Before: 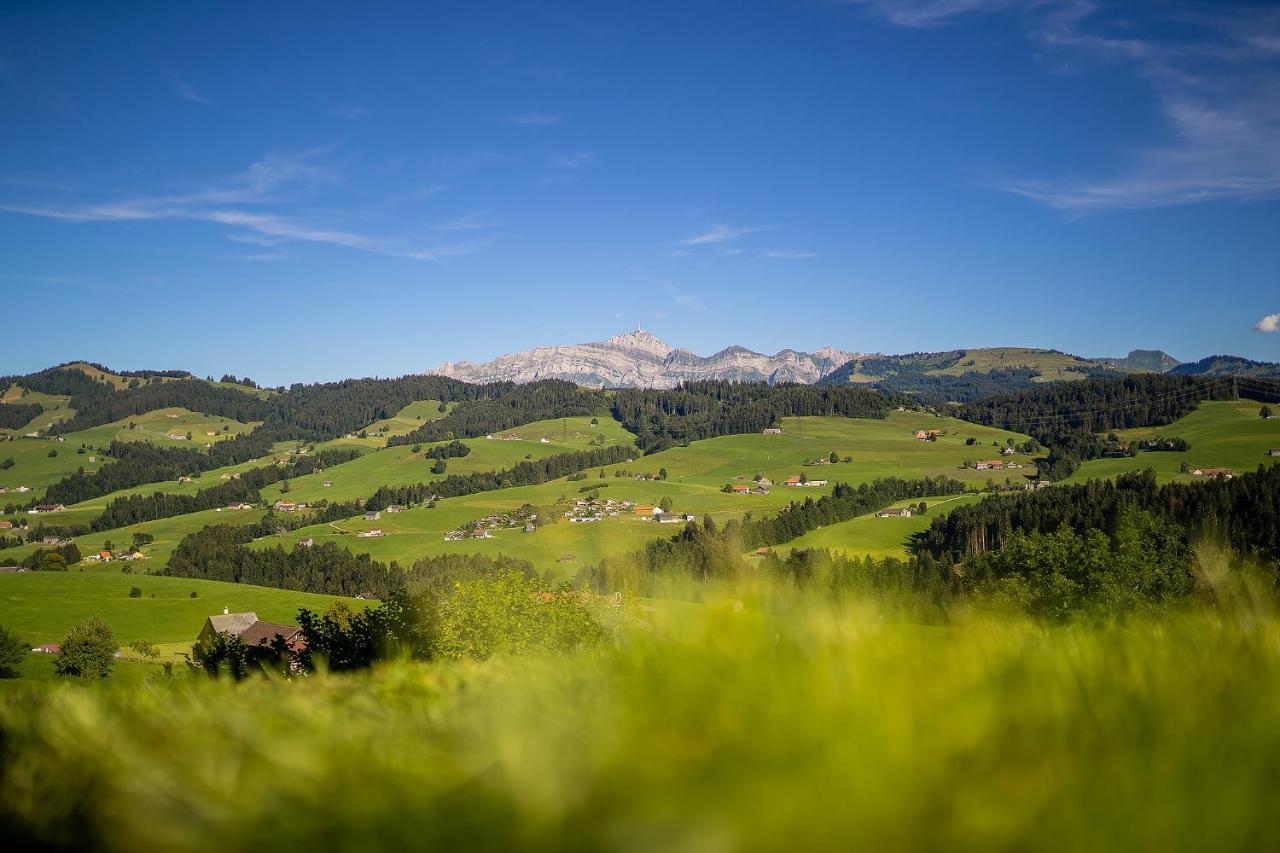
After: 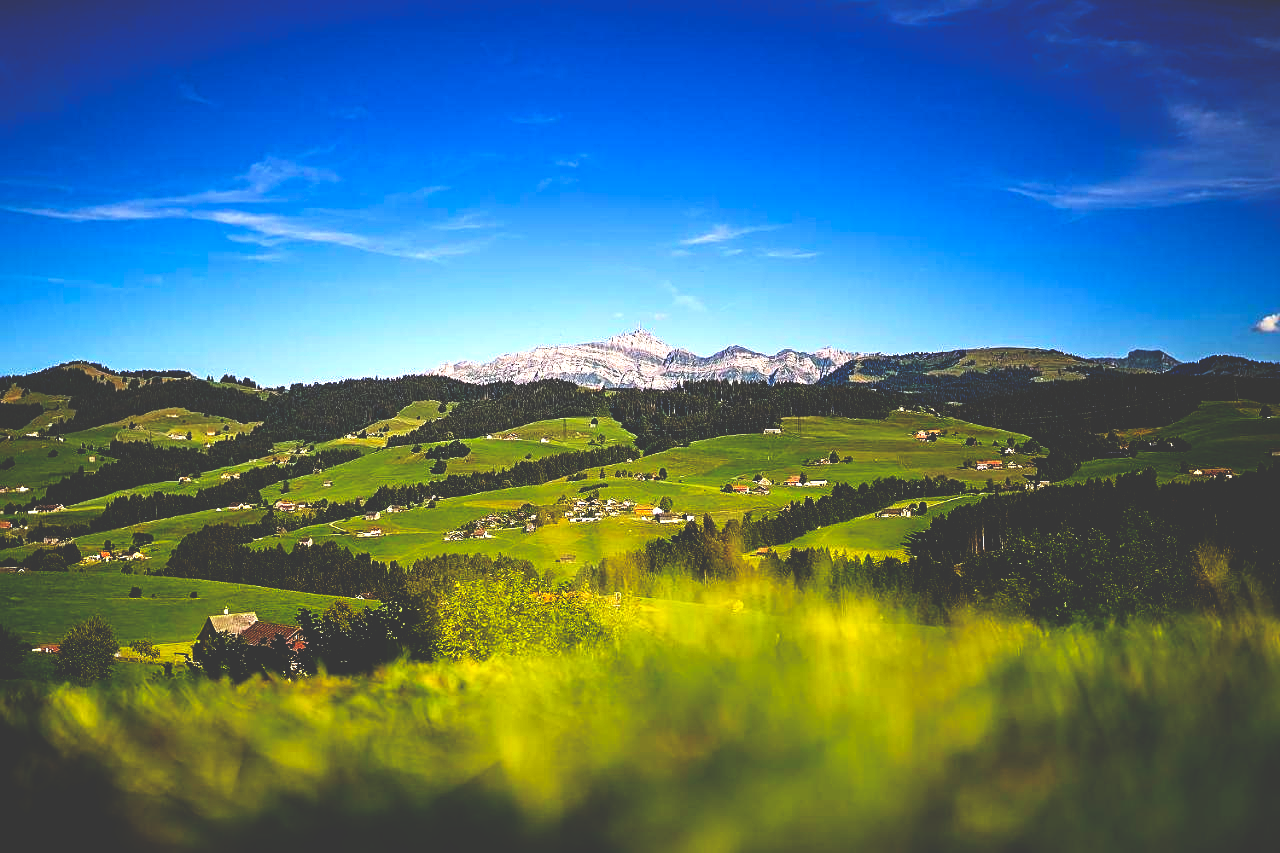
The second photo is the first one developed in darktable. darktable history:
sharpen: radius 2.219, amount 0.379, threshold 0.245
exposure: black level correction 0, exposure 0.498 EV, compensate highlight preservation false
base curve: curves: ch0 [(0, 0.036) (0.083, 0.04) (0.804, 1)], preserve colors none
